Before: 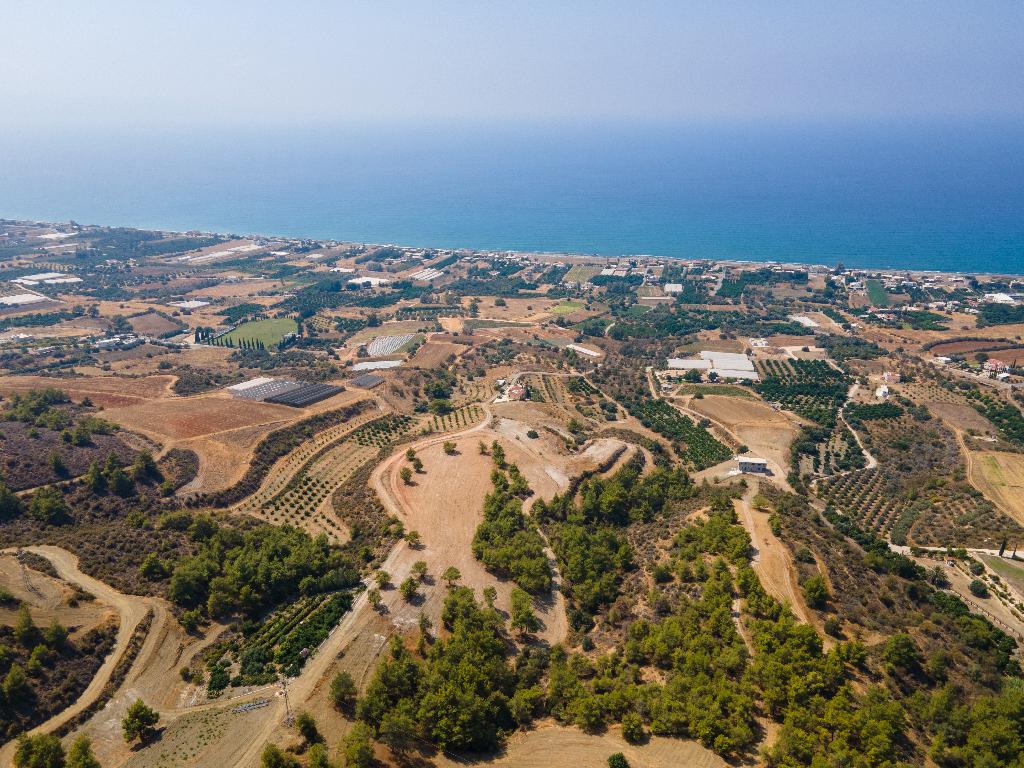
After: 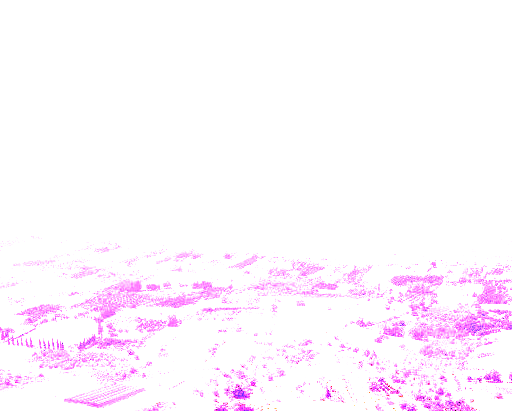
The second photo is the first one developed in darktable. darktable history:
crop: left 19.556%, right 30.401%, bottom 46.458%
rgb levels: mode RGB, independent channels, levels [[0, 0.474, 1], [0, 0.5, 1], [0, 0.5, 1]]
contrast equalizer: y [[0.439, 0.44, 0.442, 0.457, 0.493, 0.498], [0.5 ×6], [0.5 ×6], [0 ×6], [0 ×6]], mix 0.76
white balance: red 8, blue 8
velvia: on, module defaults
